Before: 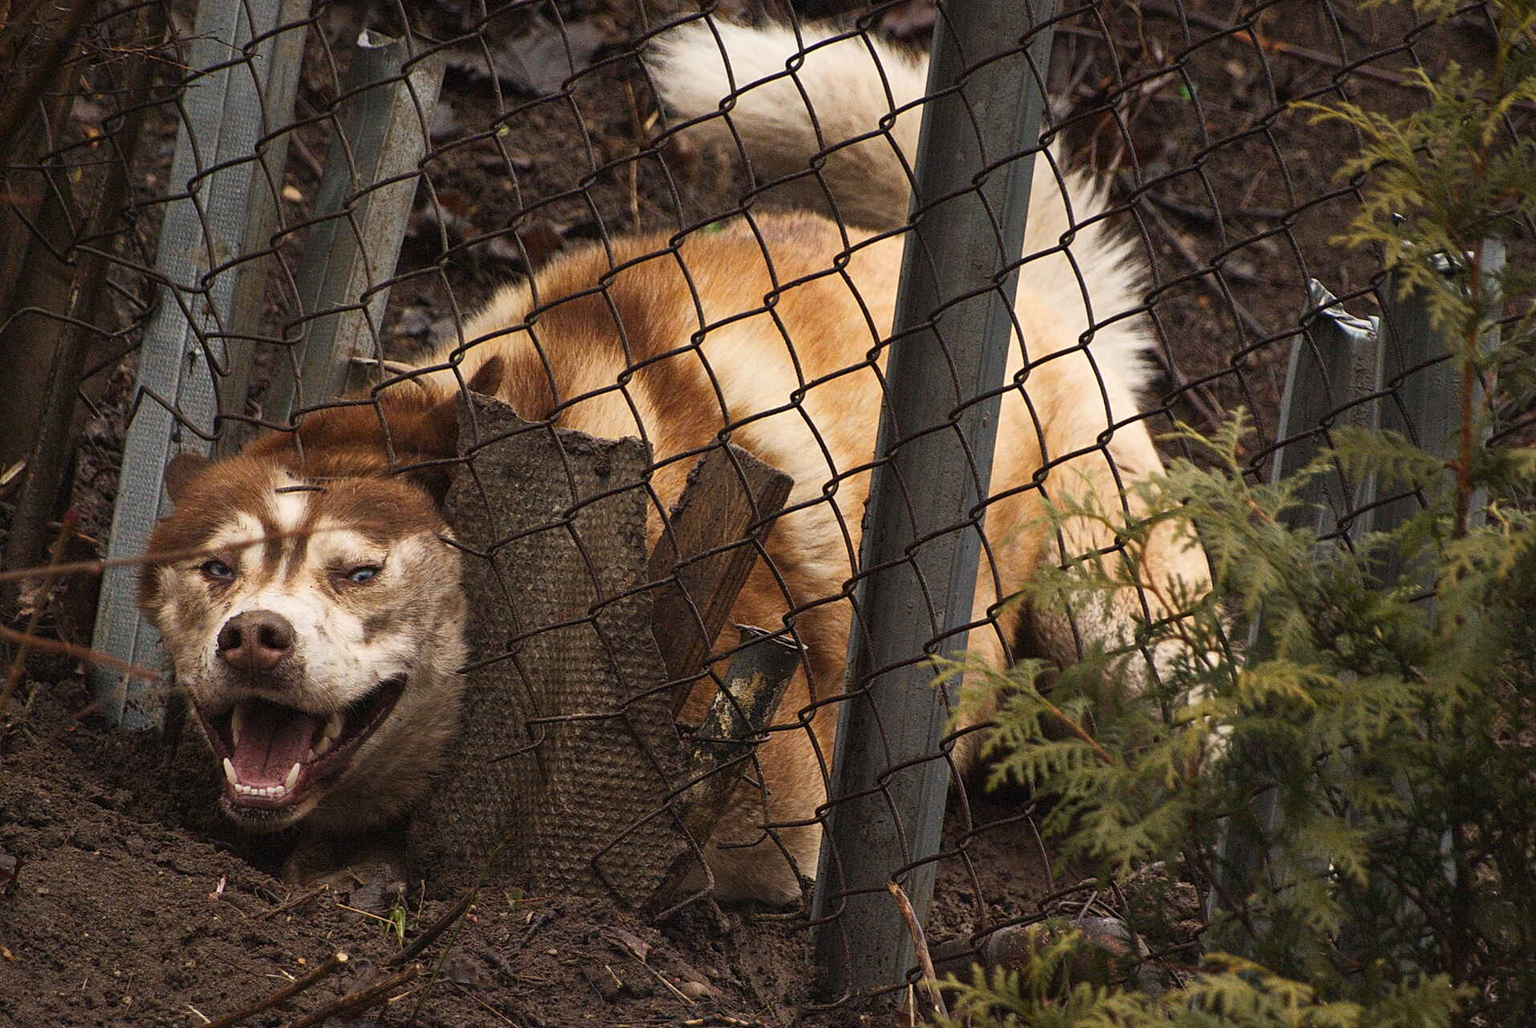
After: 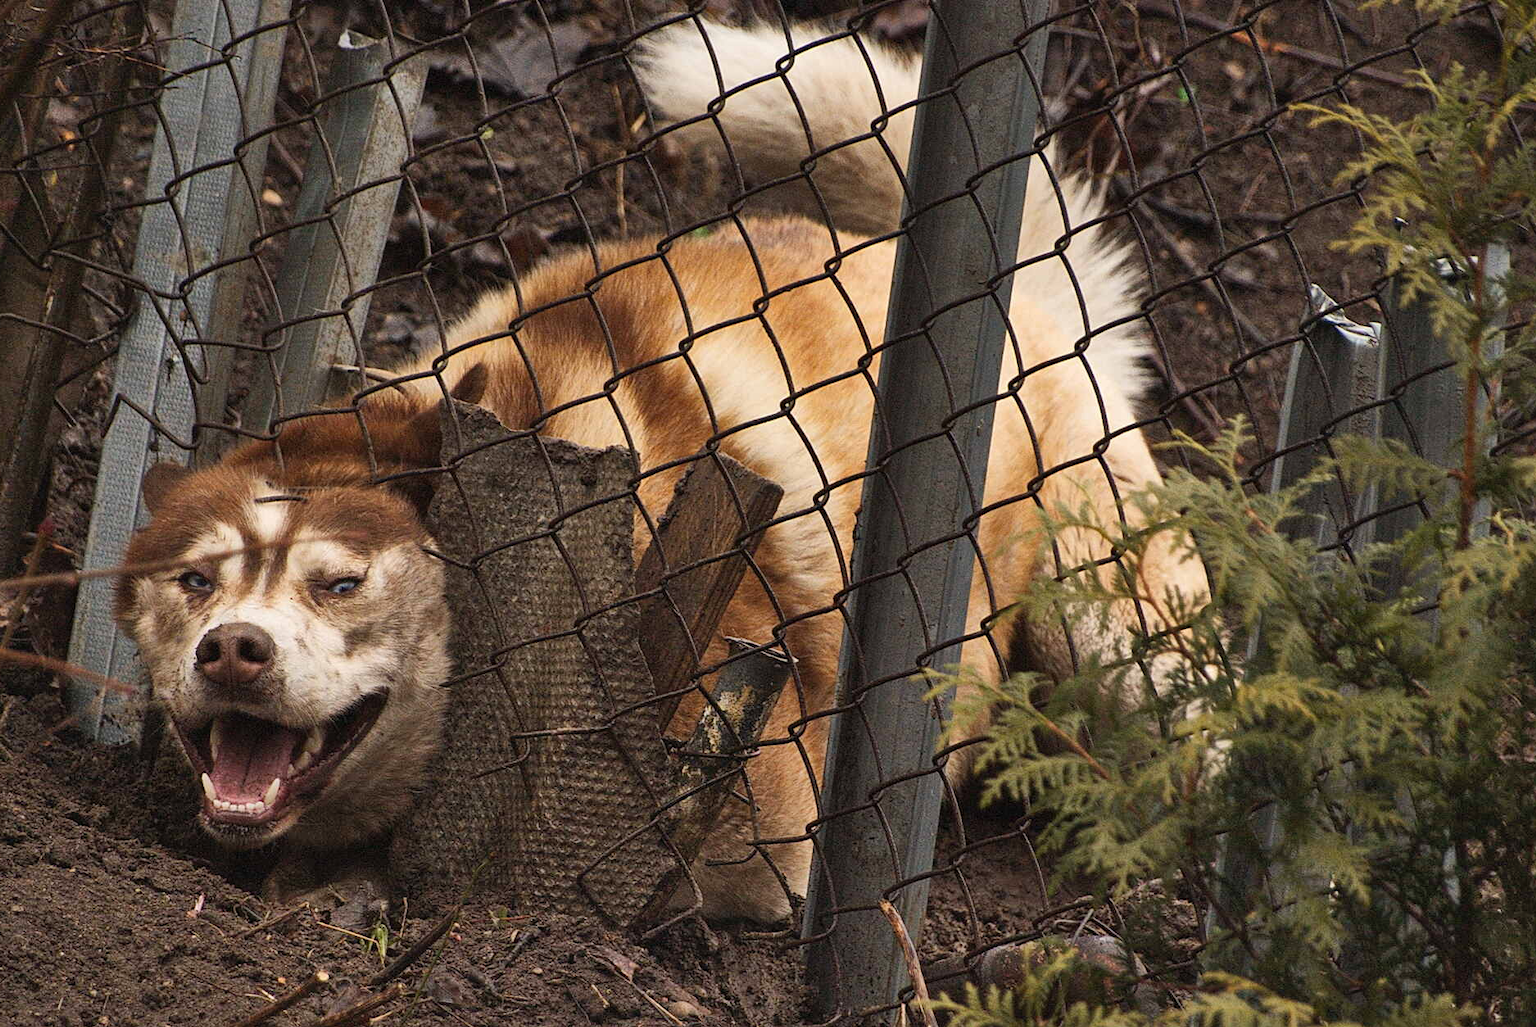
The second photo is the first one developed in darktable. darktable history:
crop: left 1.682%, right 0.268%, bottom 2.005%
shadows and highlights: radius 108.16, shadows 43.9, highlights -66.33, low approximation 0.01, soften with gaussian
